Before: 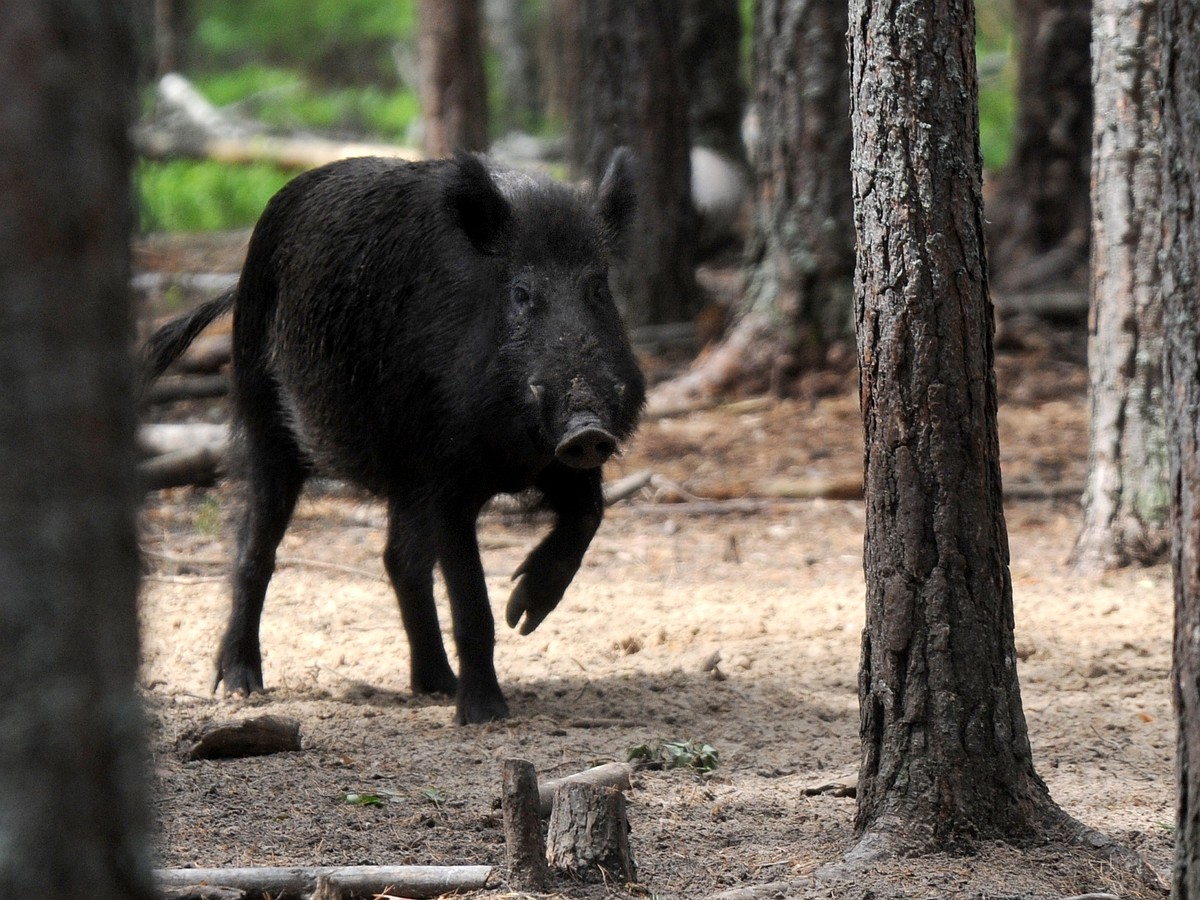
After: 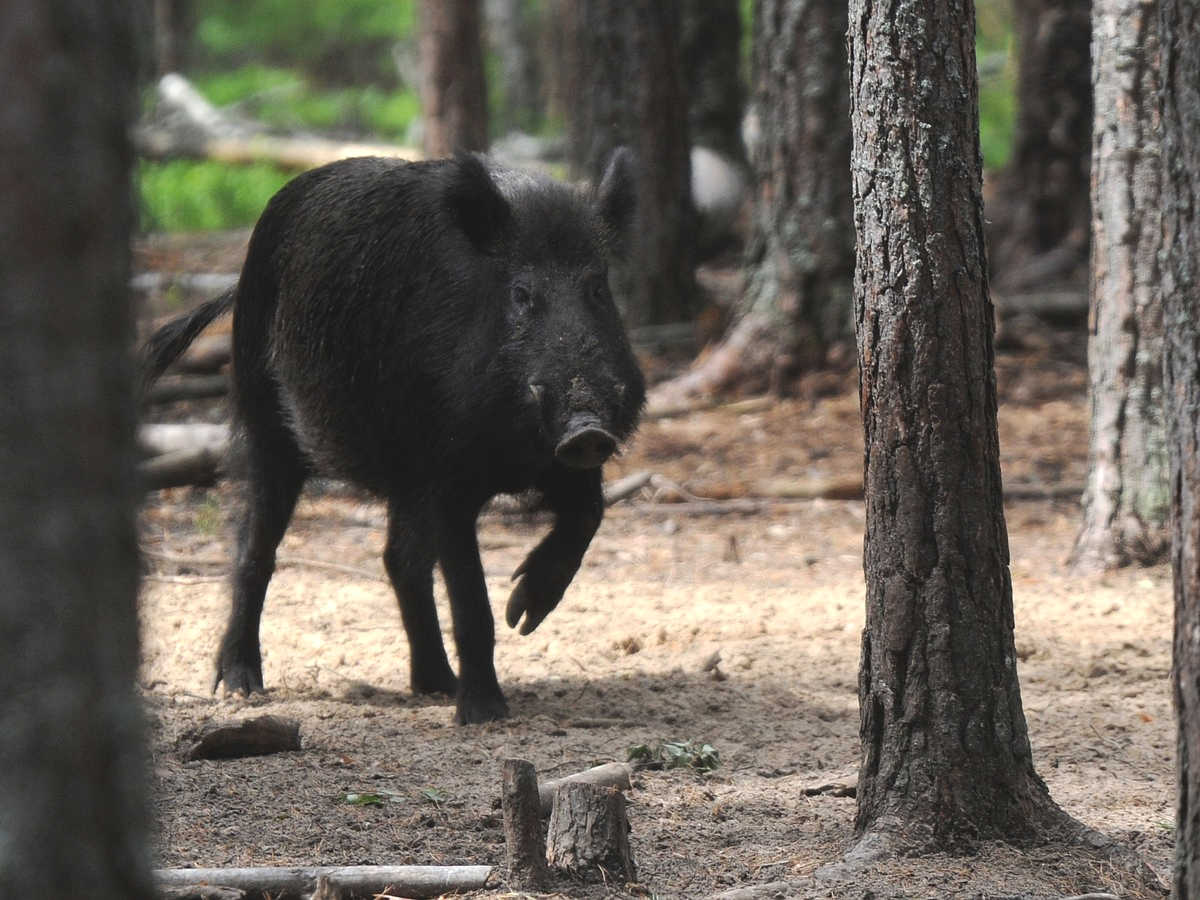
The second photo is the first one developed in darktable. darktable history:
exposure: black level correction -0.008, exposure 0.067 EV, compensate highlight preservation false
tone curve: curves: ch0 [(0, 0) (0.003, 0.051) (0.011, 0.054) (0.025, 0.056) (0.044, 0.07) (0.069, 0.092) (0.1, 0.119) (0.136, 0.149) (0.177, 0.189) (0.224, 0.231) (0.277, 0.278) (0.335, 0.329) (0.399, 0.386) (0.468, 0.454) (0.543, 0.524) (0.623, 0.603) (0.709, 0.687) (0.801, 0.776) (0.898, 0.878) (1, 1)], preserve colors none
